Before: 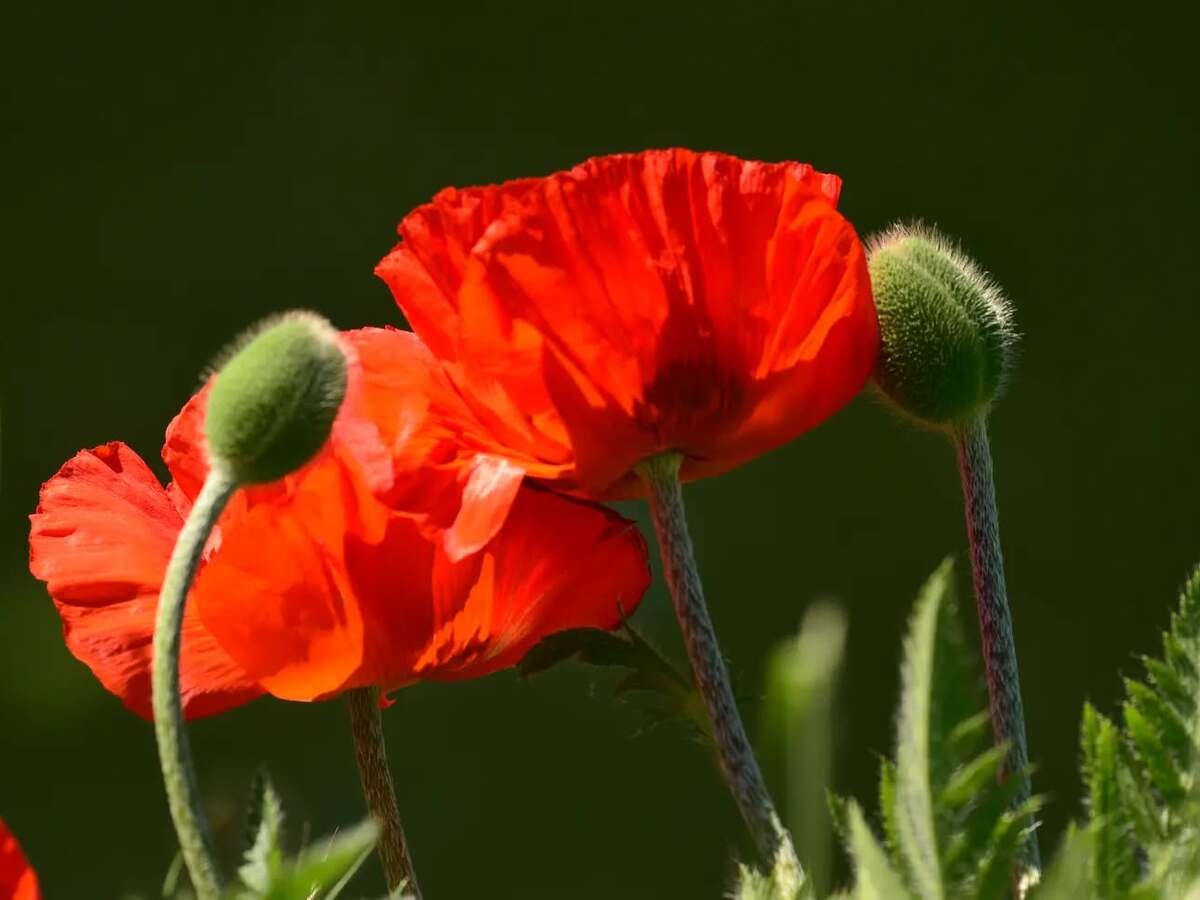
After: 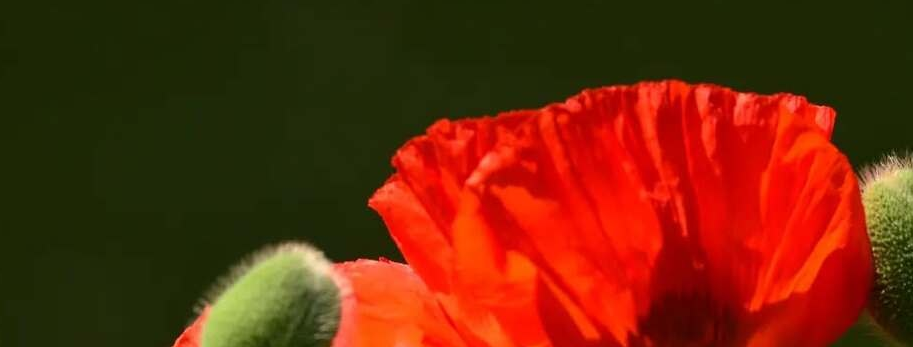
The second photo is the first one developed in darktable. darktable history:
crop: left 0.563%, top 7.629%, right 23.343%, bottom 53.763%
